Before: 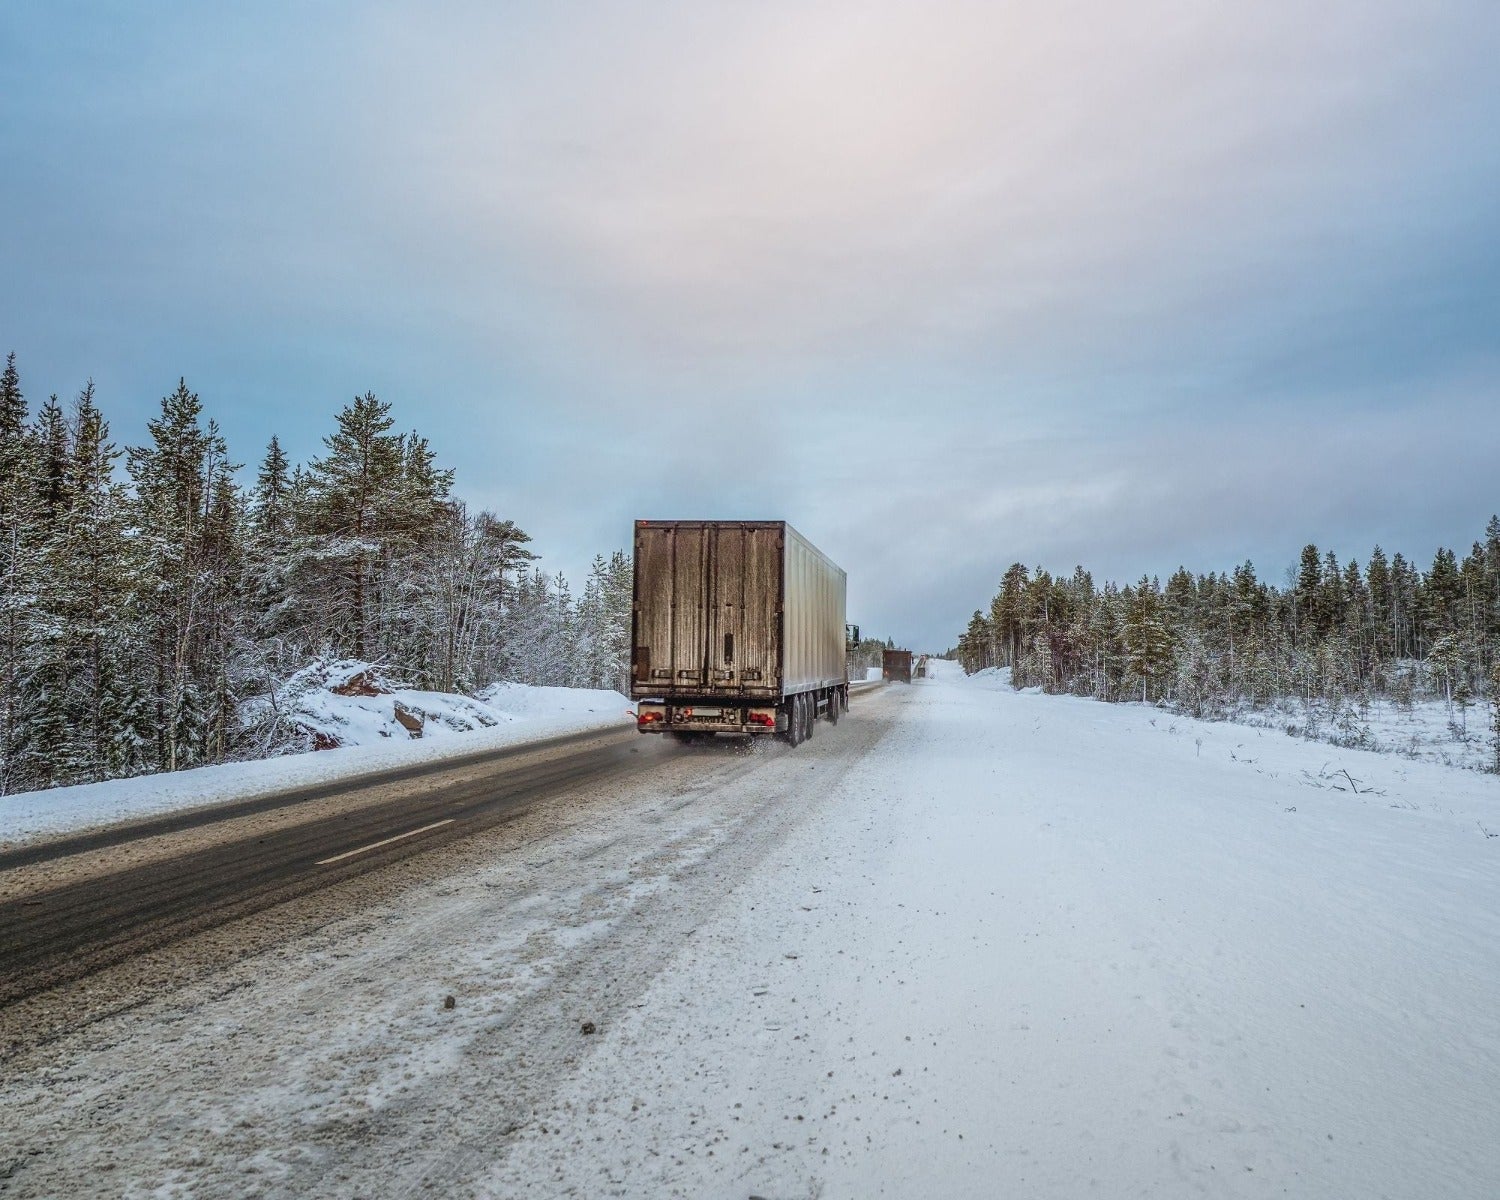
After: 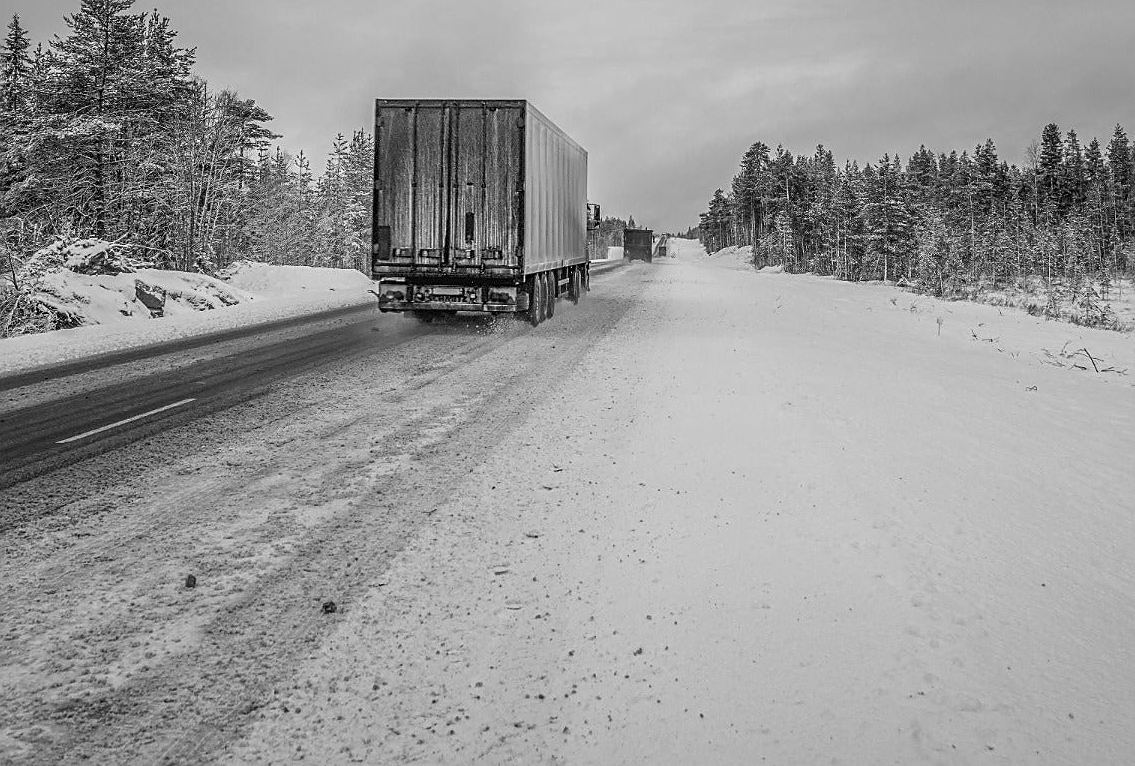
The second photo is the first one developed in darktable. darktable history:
crop and rotate: left 17.299%, top 35.115%, right 7.015%, bottom 1.024%
color balance rgb: linear chroma grading › global chroma 15%, perceptual saturation grading › global saturation 30%
monochrome: a -35.87, b 49.73, size 1.7
sharpen: on, module defaults
